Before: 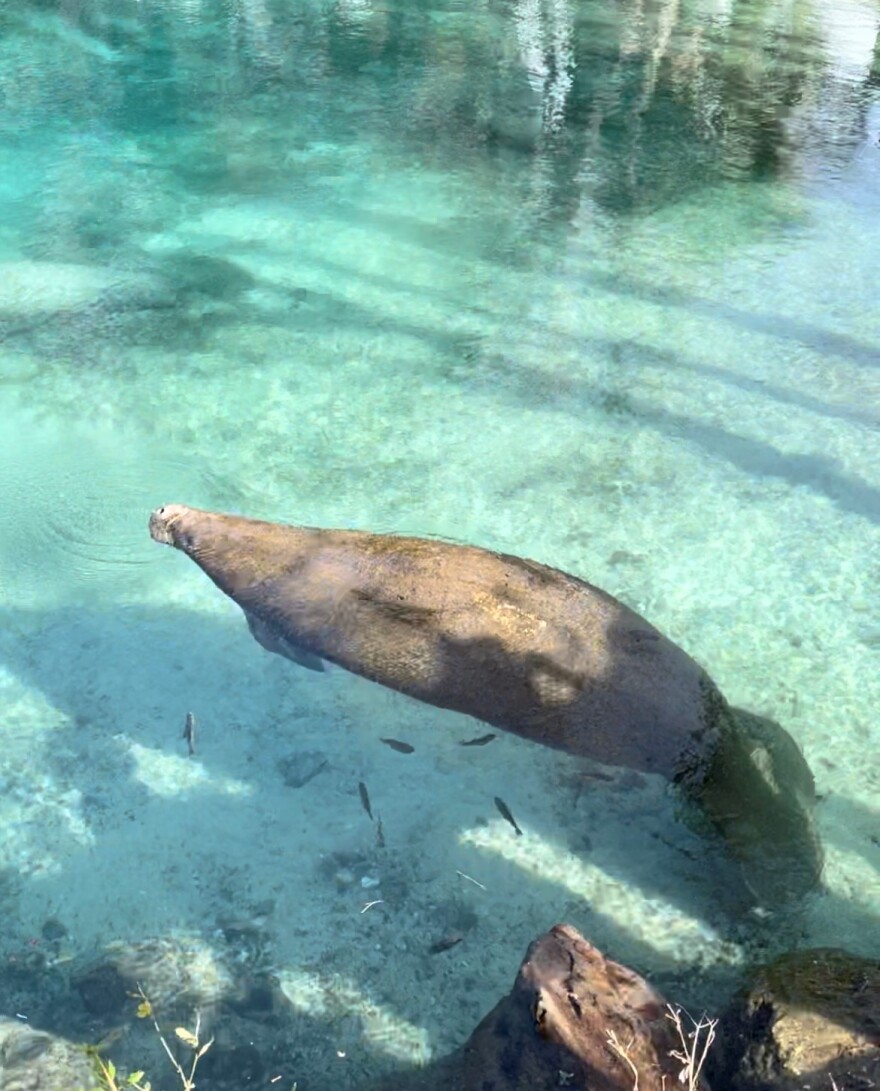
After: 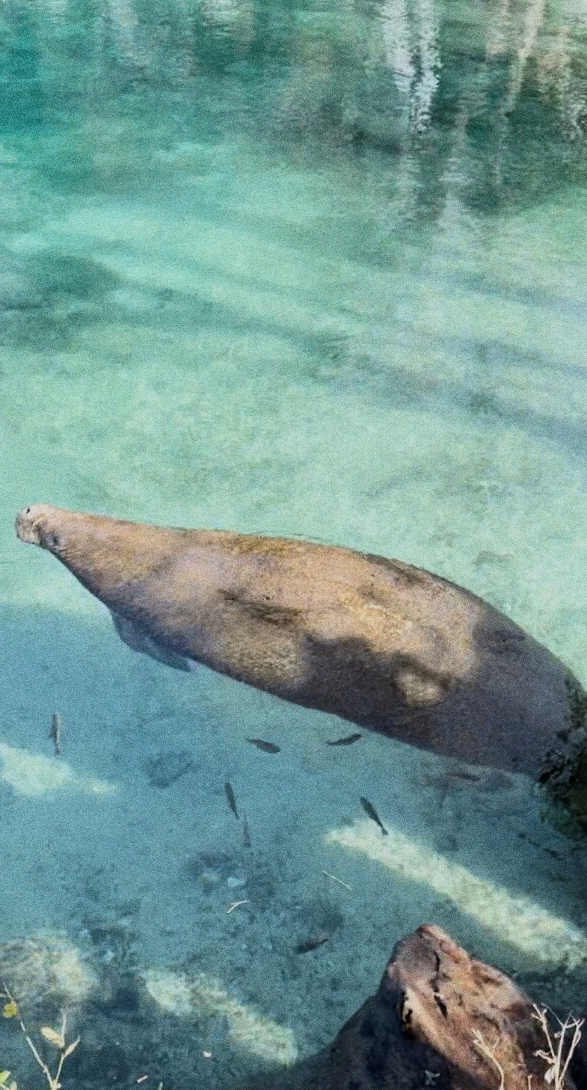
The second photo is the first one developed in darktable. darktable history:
grain: coarseness 0.09 ISO, strength 40%
crop and rotate: left 15.446%, right 17.836%
filmic rgb: black relative exposure -7.65 EV, white relative exposure 4.56 EV, hardness 3.61, contrast 1.05
